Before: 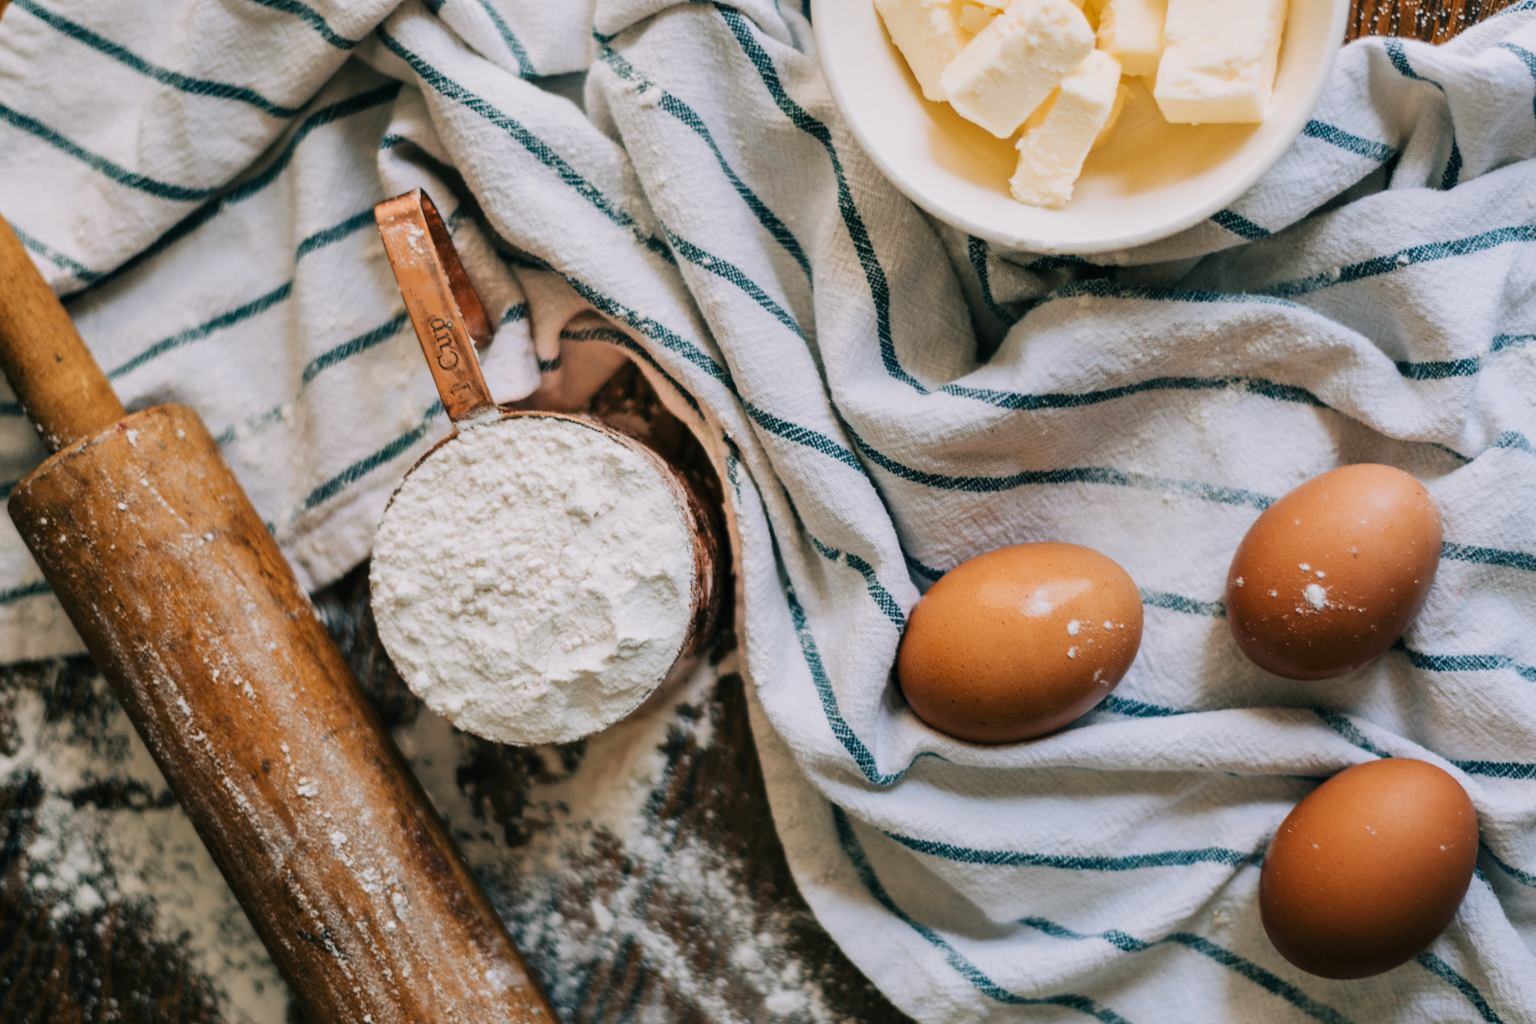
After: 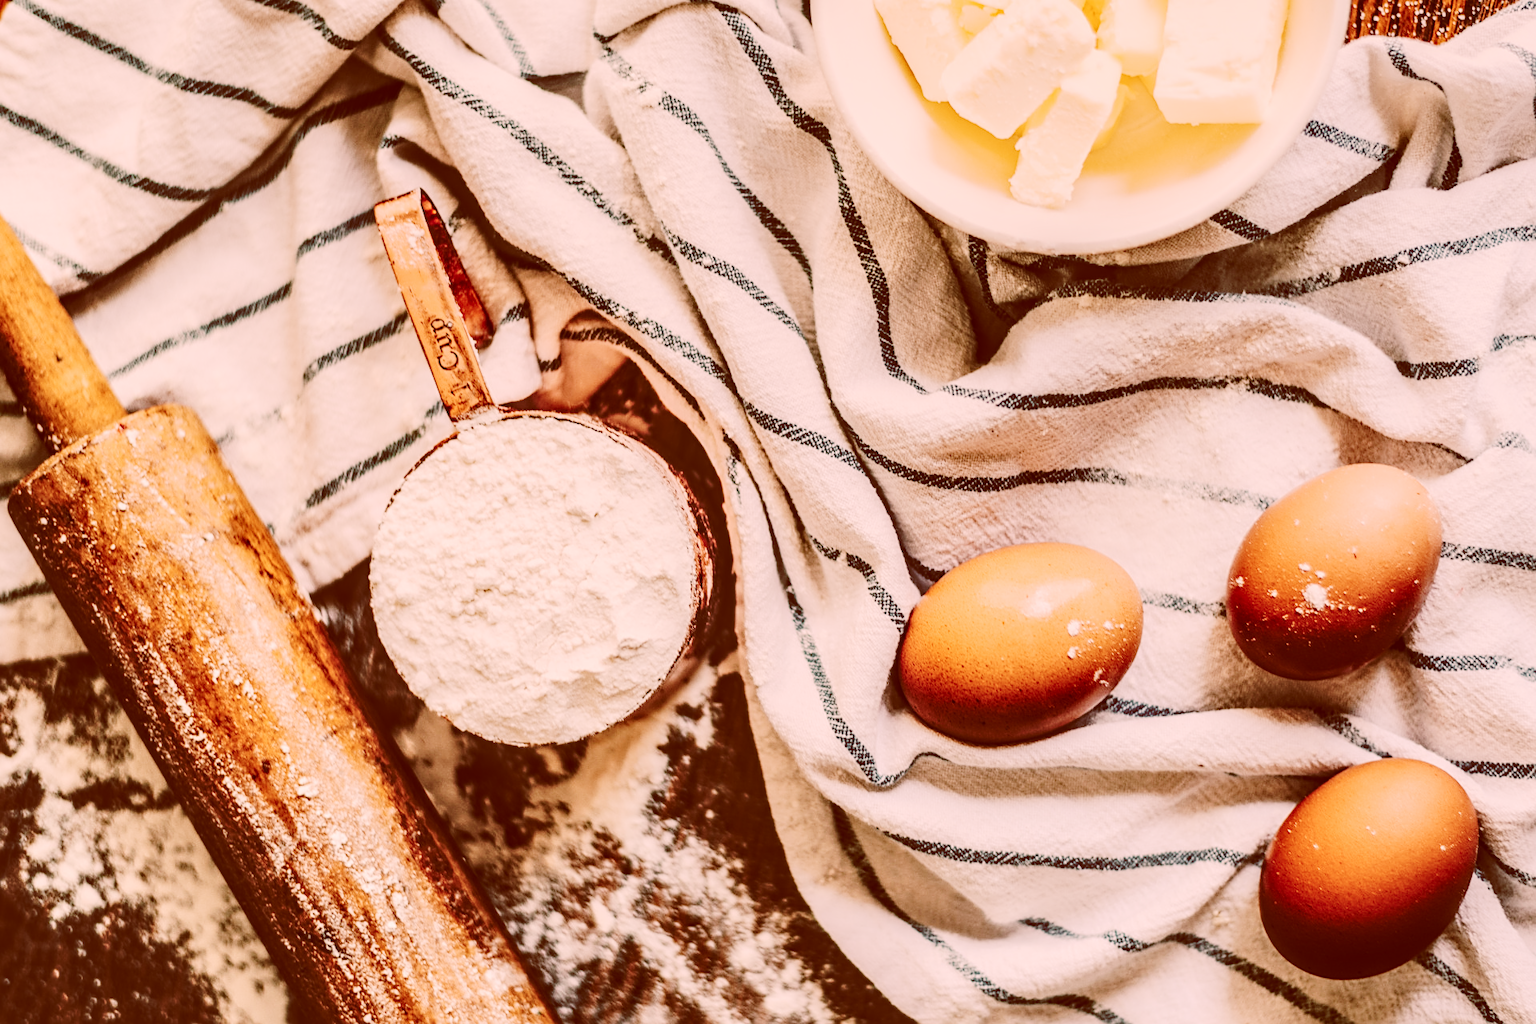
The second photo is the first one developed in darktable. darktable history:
tone curve: curves: ch0 [(0, 0) (0.091, 0.066) (0.184, 0.16) (0.491, 0.519) (0.748, 0.765) (1, 0.919)]; ch1 [(0, 0) (0.179, 0.173) (0.322, 0.32) (0.424, 0.424) (0.502, 0.5) (0.56, 0.575) (0.631, 0.675) (0.777, 0.806) (1, 1)]; ch2 [(0, 0) (0.434, 0.447) (0.497, 0.498) (0.539, 0.566) (0.676, 0.691) (1, 1)], preserve colors none
color correction: highlights a* 9.41, highlights b* 8.5, shadows a* 39.23, shadows b* 39.21, saturation 0.796
tone equalizer: edges refinement/feathering 500, mask exposure compensation -1.57 EV, preserve details no
contrast brightness saturation: contrast 0.197, brightness 0.153, saturation 0.14
sharpen: on, module defaults
exposure: exposure 0.296 EV, compensate exposure bias true, compensate highlight preservation false
local contrast: detail 150%
base curve: curves: ch0 [(0, 0.024) (0.055, 0.065) (0.121, 0.166) (0.236, 0.319) (0.693, 0.726) (1, 1)], preserve colors none
